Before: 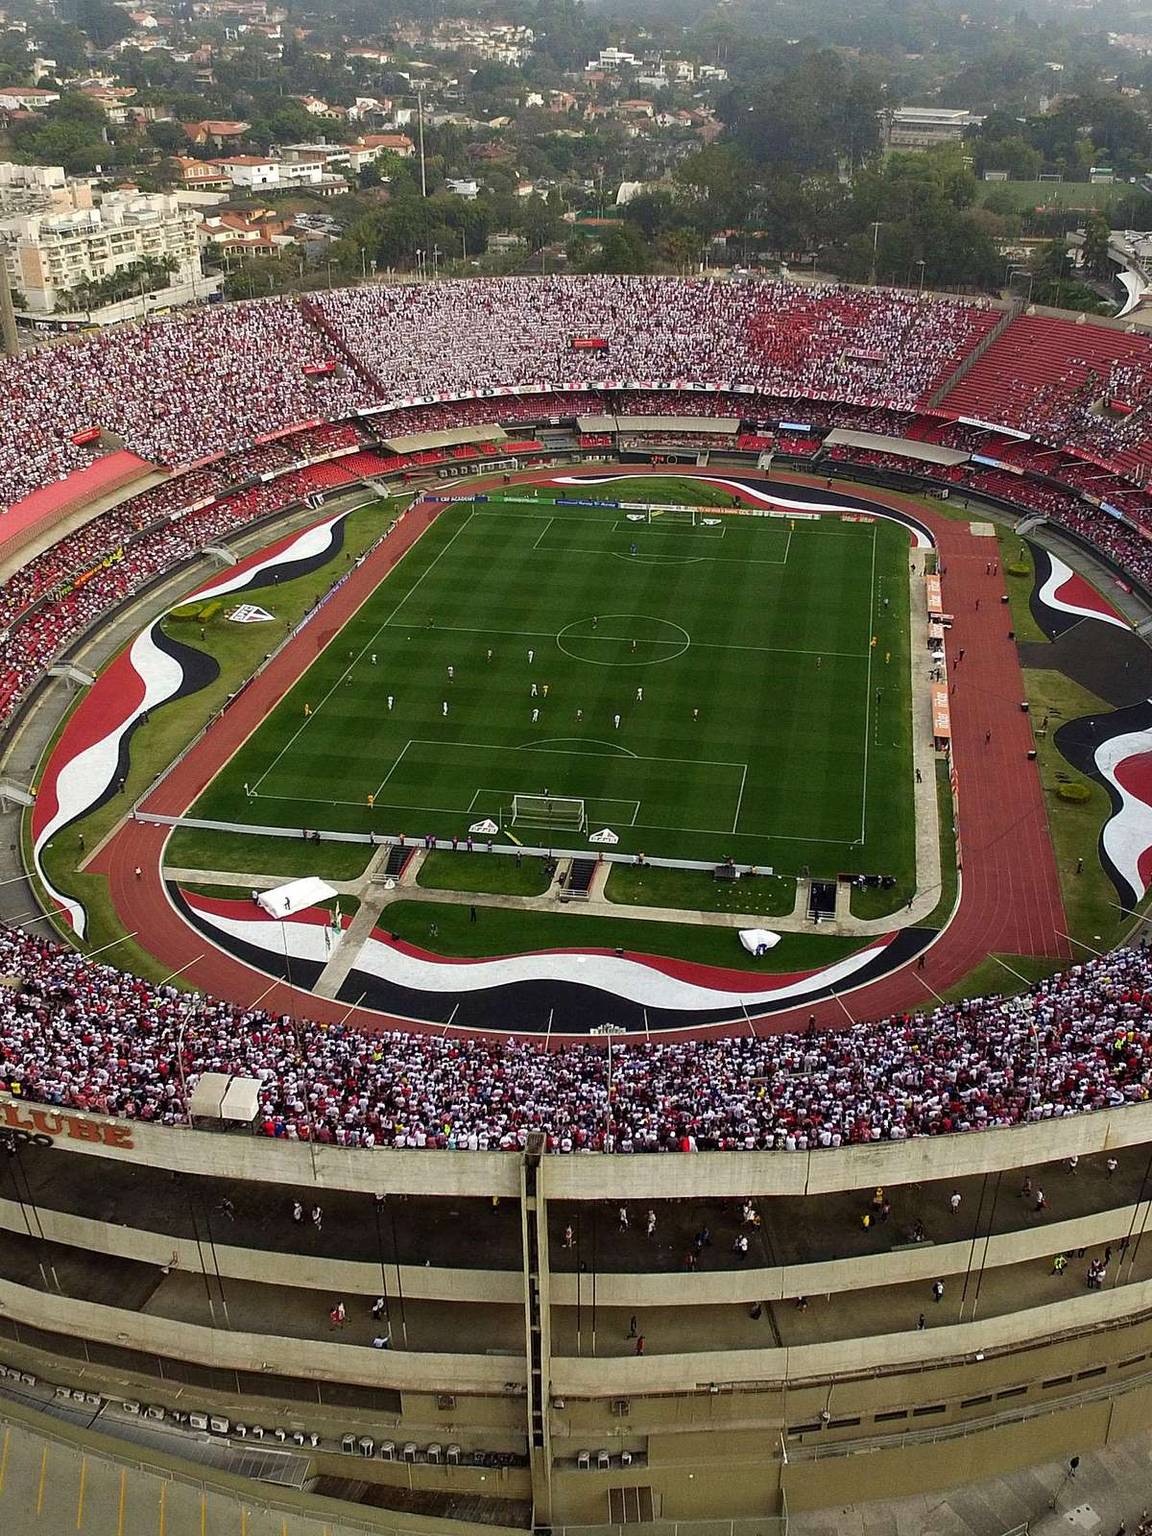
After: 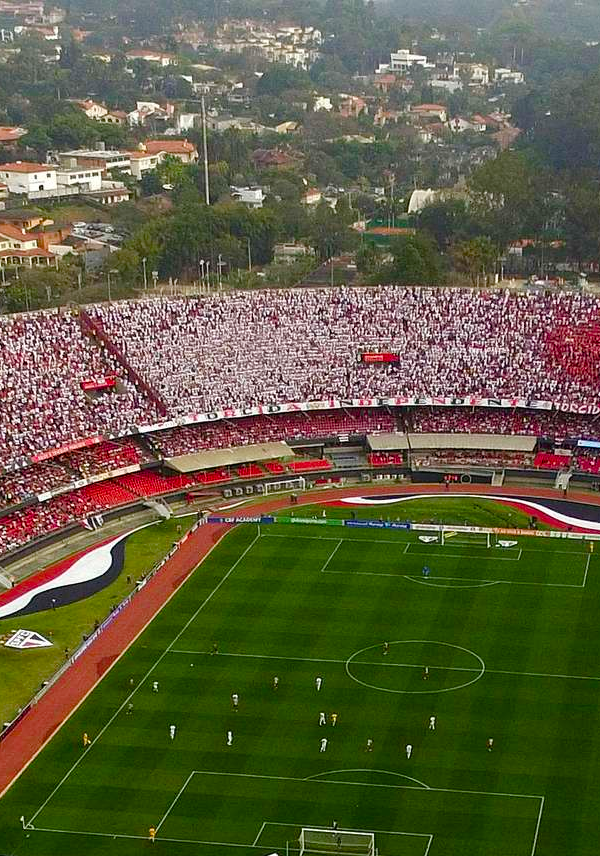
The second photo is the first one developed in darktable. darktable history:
crop: left 19.556%, right 30.401%, bottom 46.458%
color balance rgb: perceptual saturation grading › global saturation 35%, perceptual saturation grading › highlights -30%, perceptual saturation grading › shadows 35%, perceptual brilliance grading › global brilliance 3%, perceptual brilliance grading › highlights -3%, perceptual brilliance grading › shadows 3%
